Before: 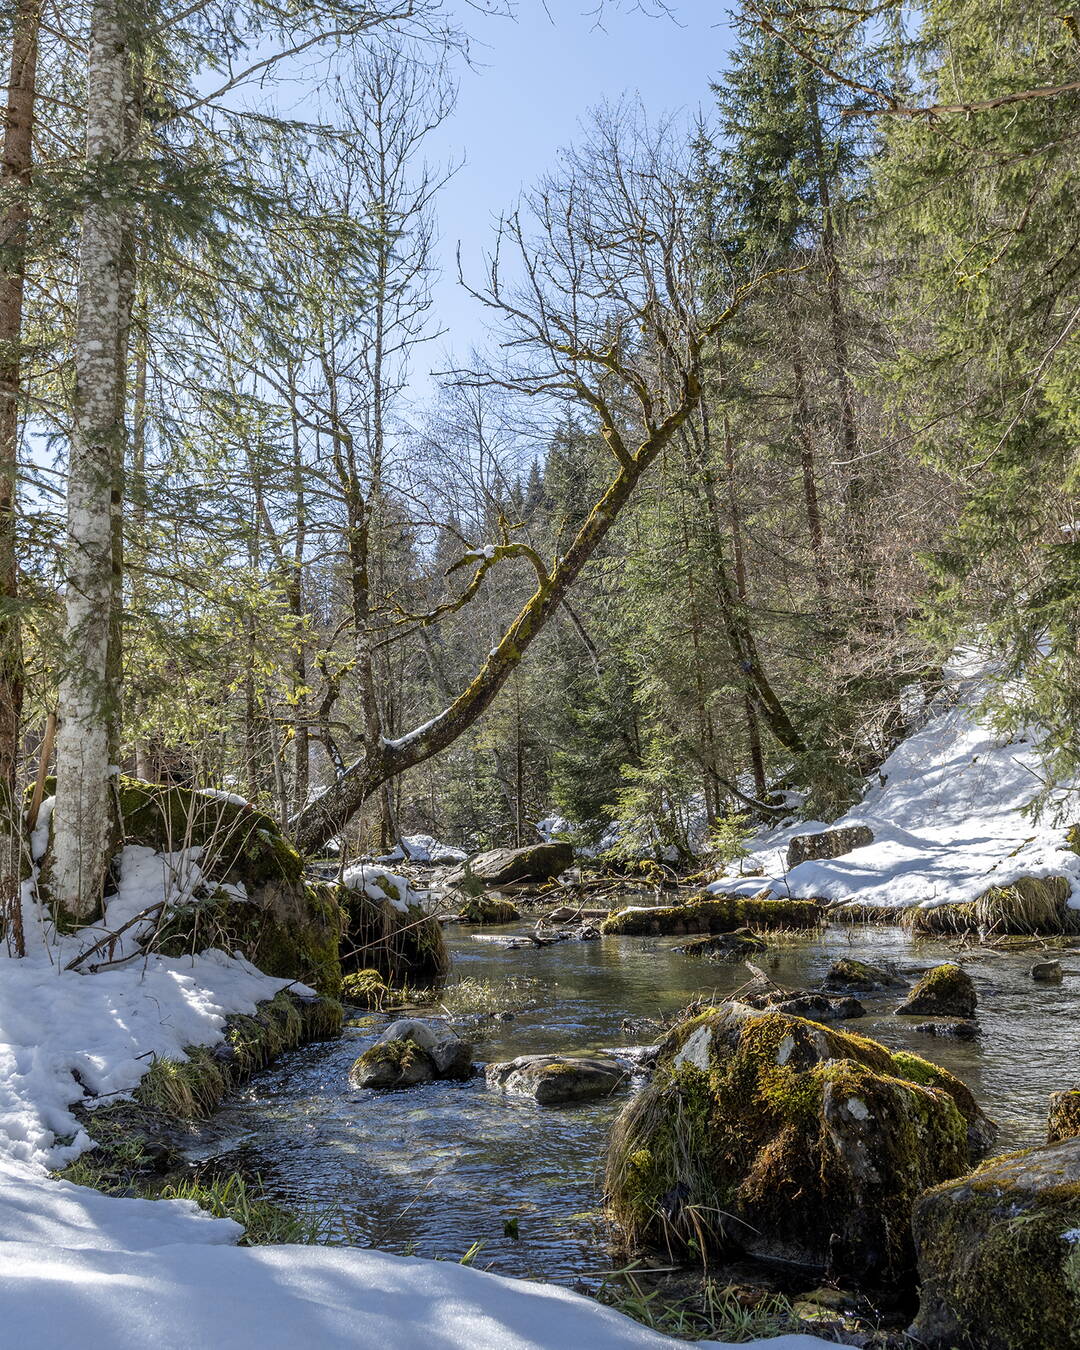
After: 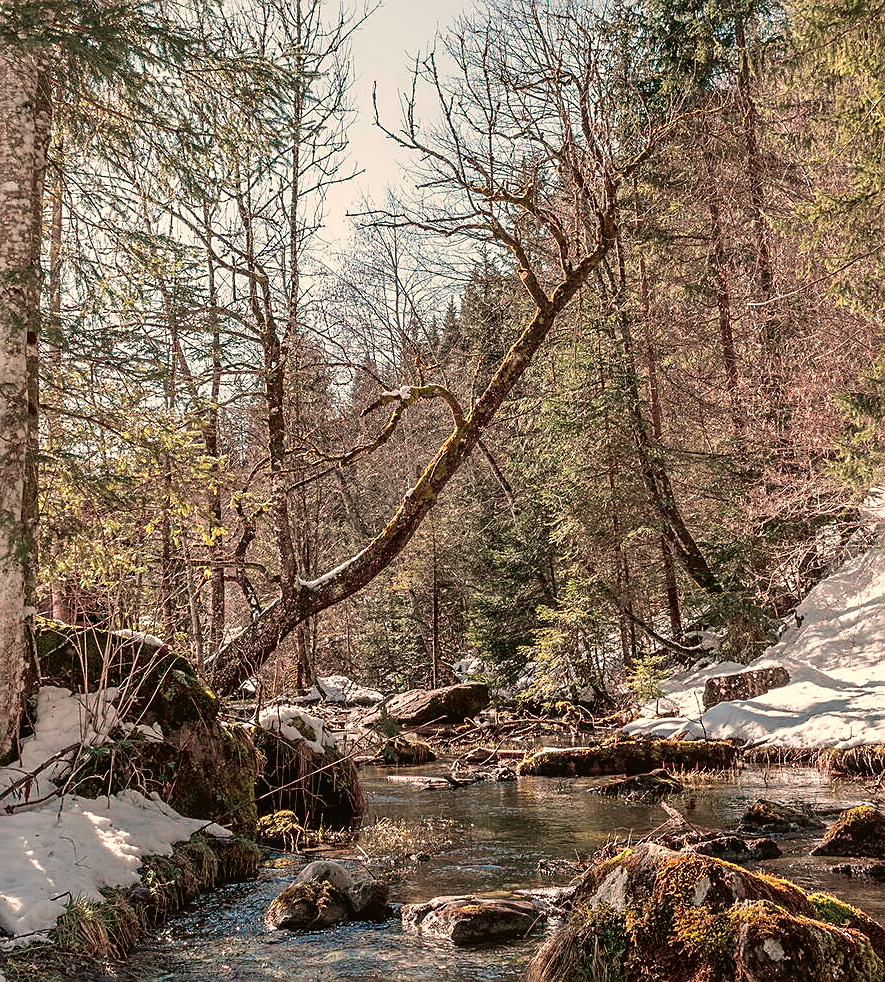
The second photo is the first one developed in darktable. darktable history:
tone curve: curves: ch0 [(0, 0.021) (0.059, 0.053) (0.197, 0.191) (0.32, 0.311) (0.495, 0.505) (0.725, 0.731) (0.89, 0.919) (1, 1)]; ch1 [(0, 0) (0.094, 0.081) (0.285, 0.299) (0.401, 0.424) (0.453, 0.439) (0.495, 0.496) (0.54, 0.55) (0.615, 0.637) (0.657, 0.683) (1, 1)]; ch2 [(0, 0) (0.257, 0.217) (0.43, 0.421) (0.498, 0.507) (0.547, 0.539) (0.595, 0.56) (0.644, 0.599) (1, 1)], color space Lab, independent channels, preserve colors none
crop: left 7.856%, top 11.836%, right 10.12%, bottom 15.387%
sharpen: on, module defaults
white balance: red 1.138, green 0.996, blue 0.812
